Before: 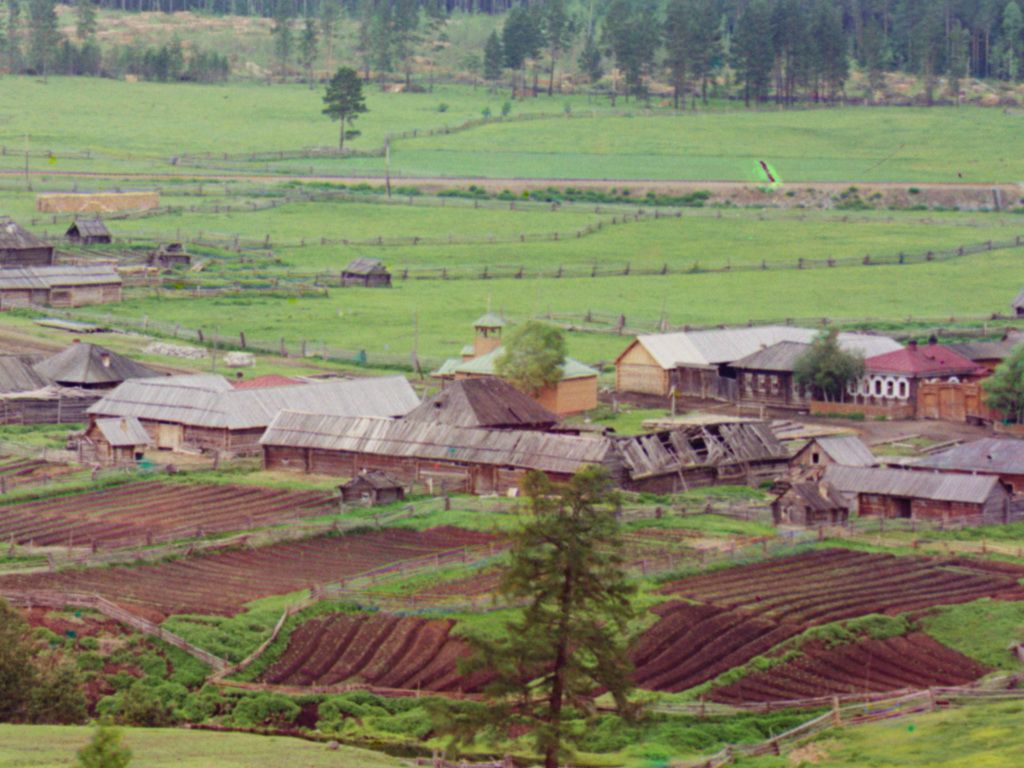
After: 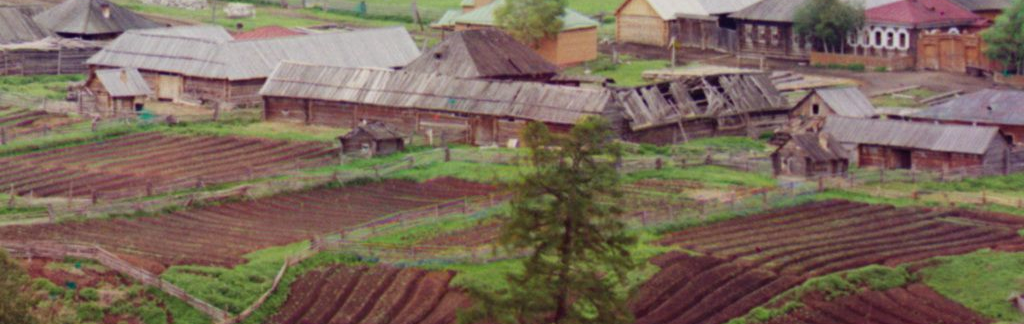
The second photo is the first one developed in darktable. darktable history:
crop: top 45.533%, bottom 12.234%
exposure: exposure -0.11 EV, compensate highlight preservation false
